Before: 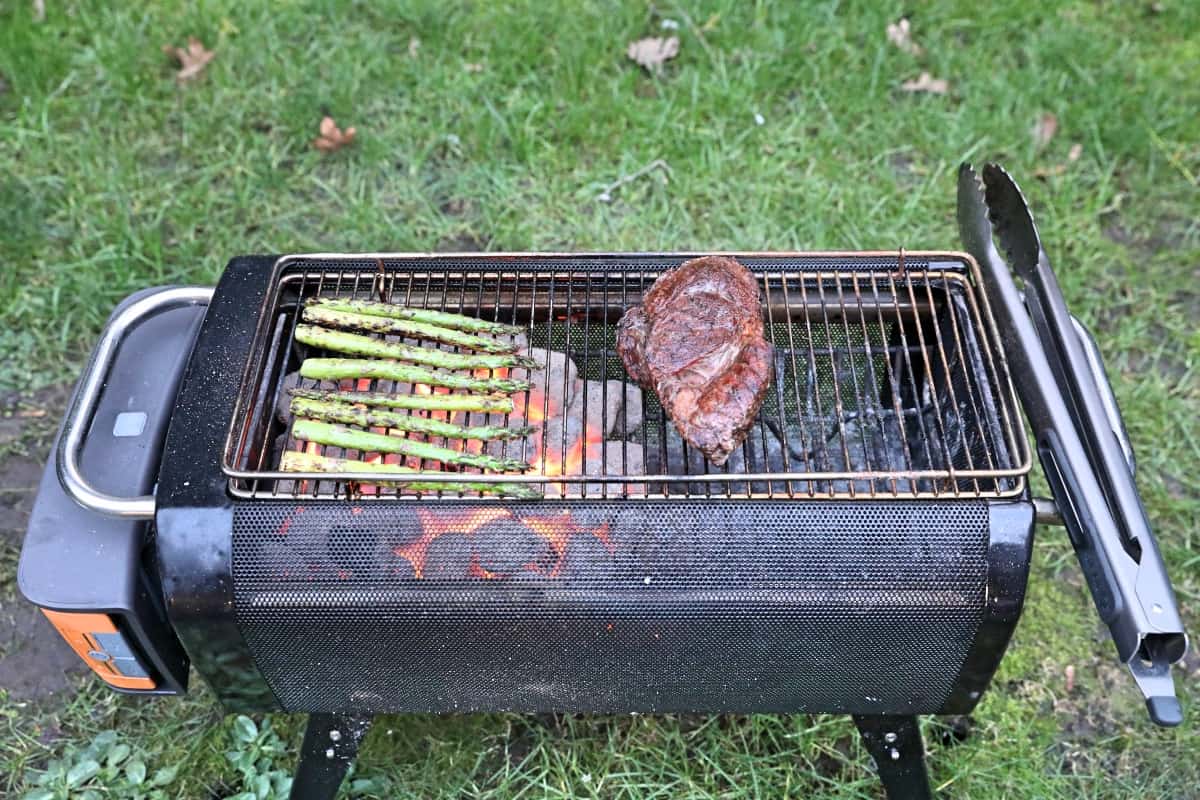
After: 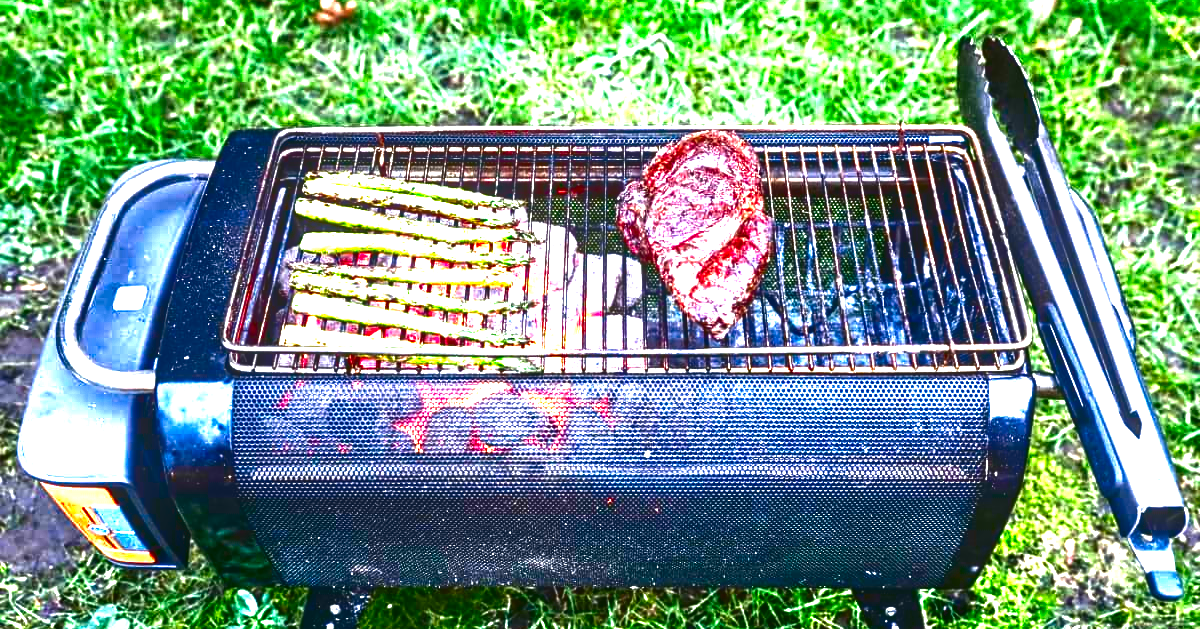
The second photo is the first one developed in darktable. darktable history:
exposure: black level correction 0, exposure 1.6 EV, compensate exposure bias true, compensate highlight preservation false
crop and rotate: top 15.774%, bottom 5.506%
contrast brightness saturation: brightness -1, saturation 1
local contrast: on, module defaults
